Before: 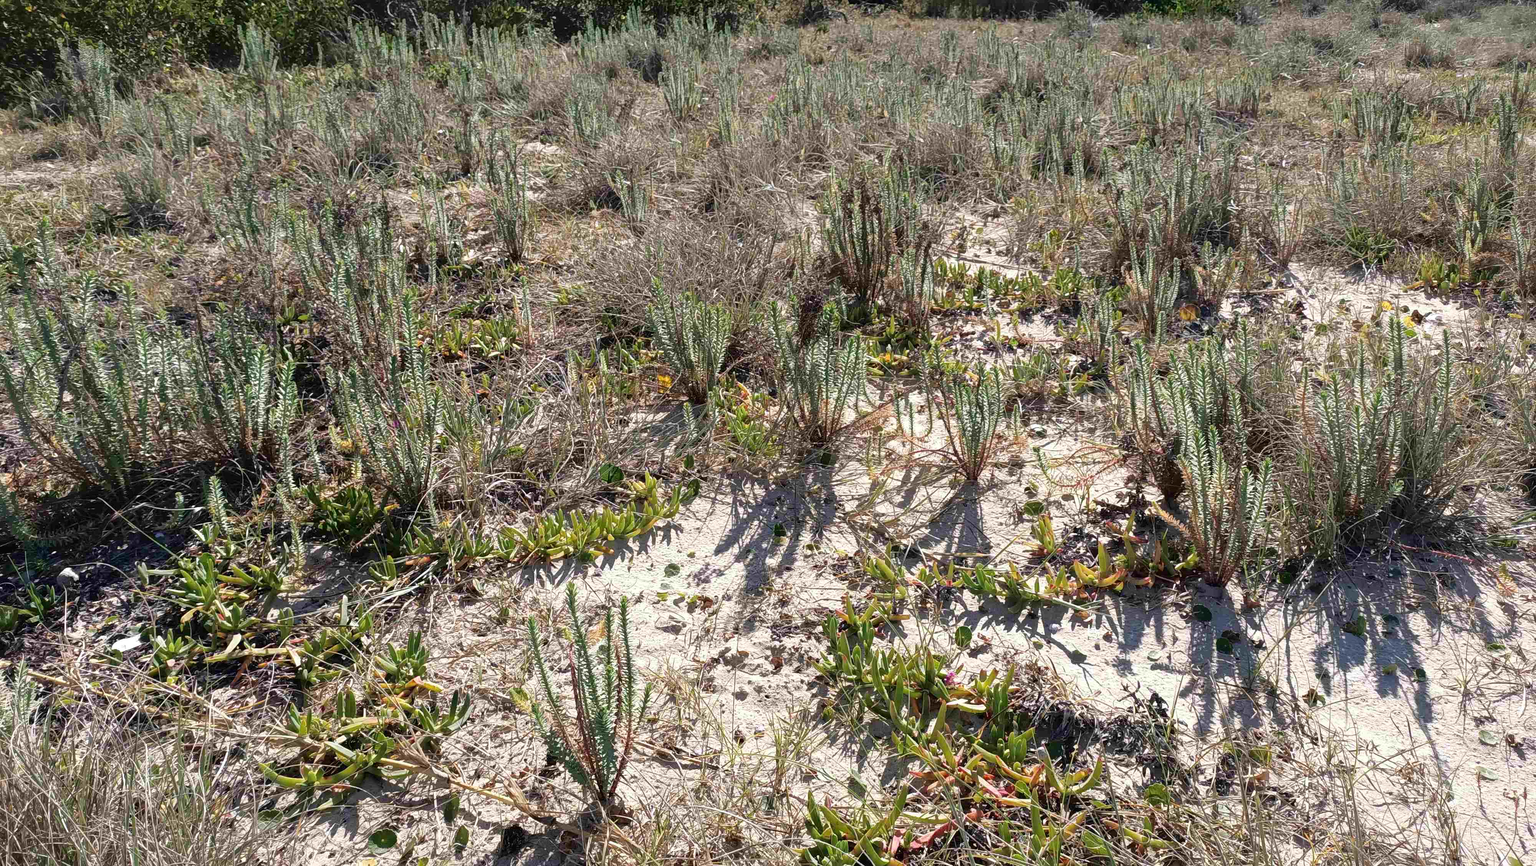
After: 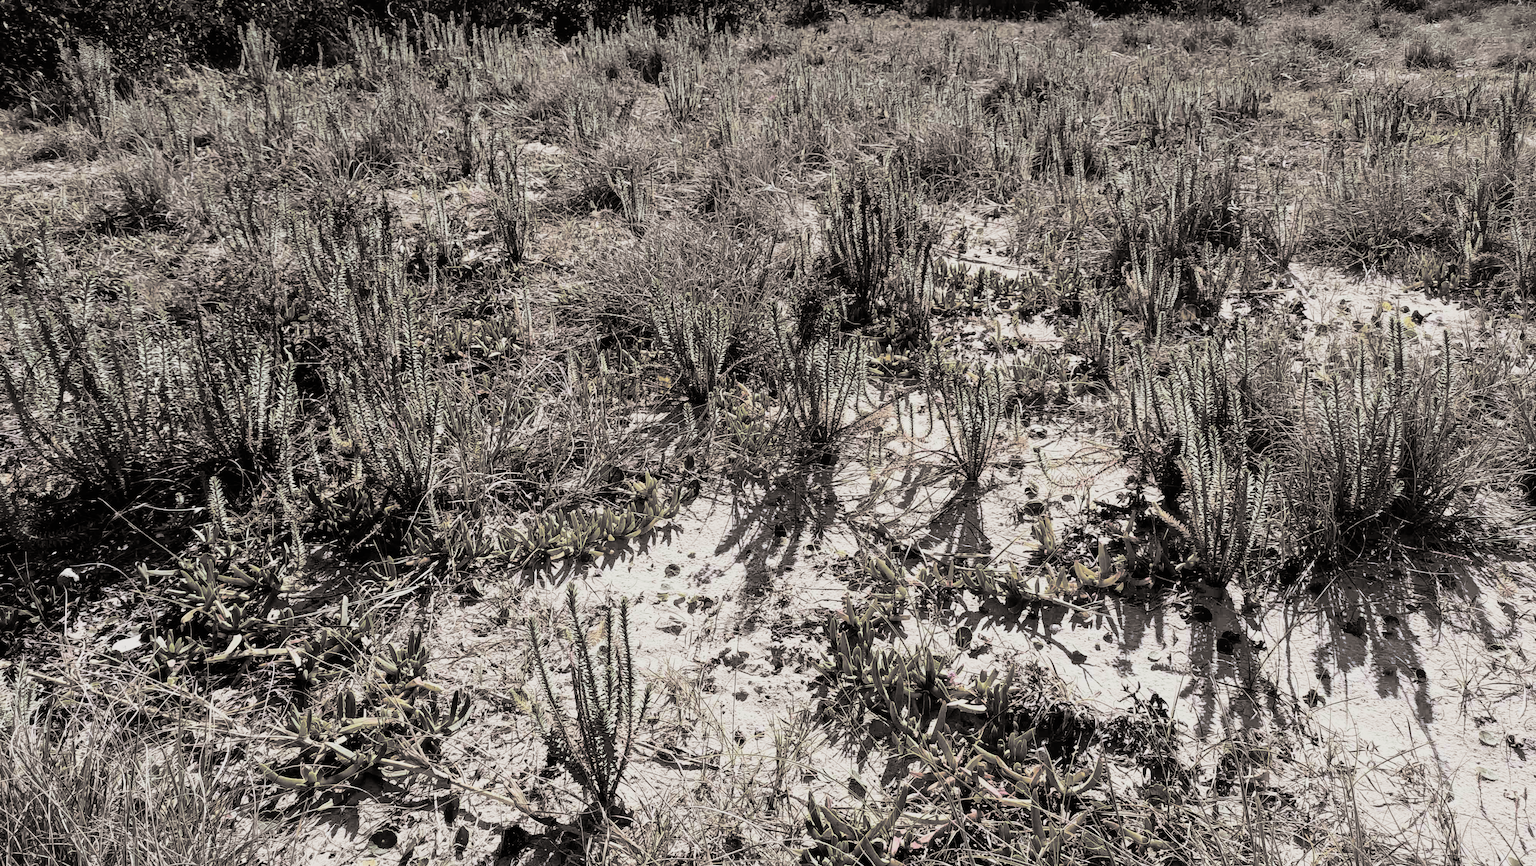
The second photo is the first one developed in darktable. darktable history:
split-toning: shadows › hue 26°, shadows › saturation 0.09, highlights › hue 40°, highlights › saturation 0.18, balance -63, compress 0%
sigmoid: contrast 1.8, skew -0.2, preserve hue 0%, red attenuation 0.1, red rotation 0.035, green attenuation 0.1, green rotation -0.017, blue attenuation 0.15, blue rotation -0.052, base primaries Rec2020
